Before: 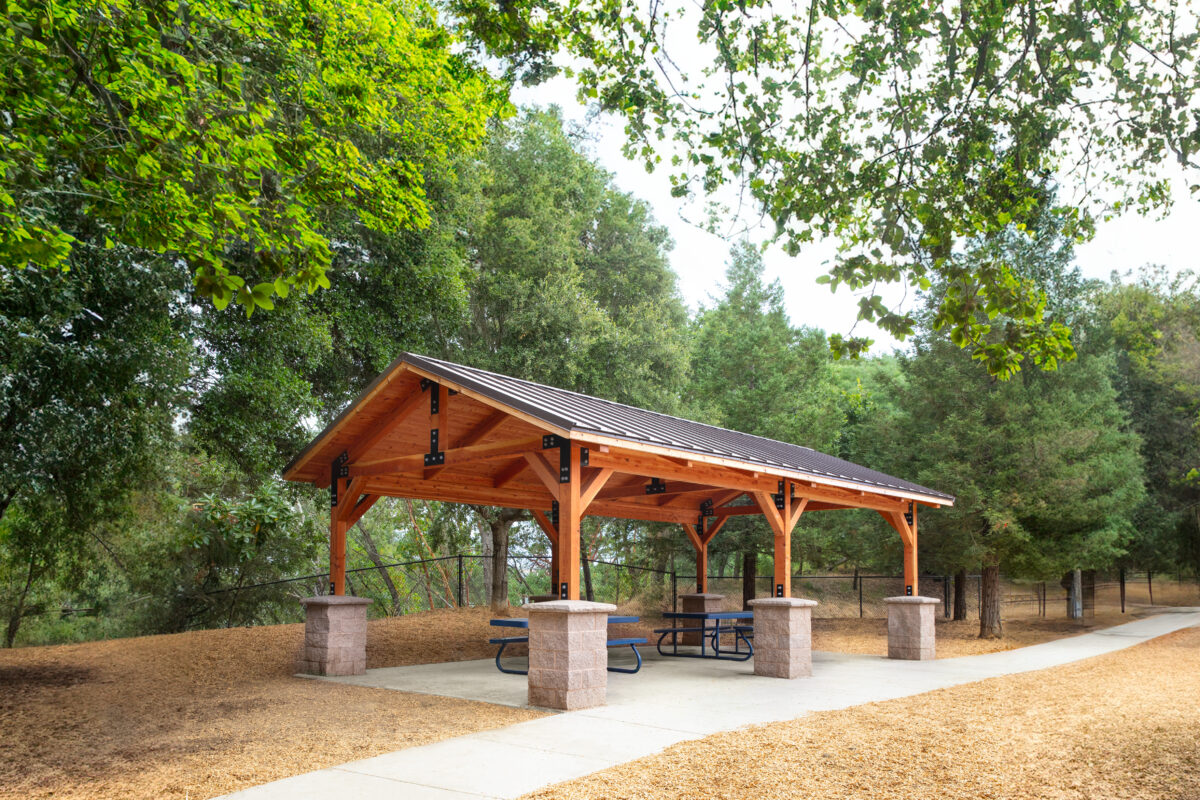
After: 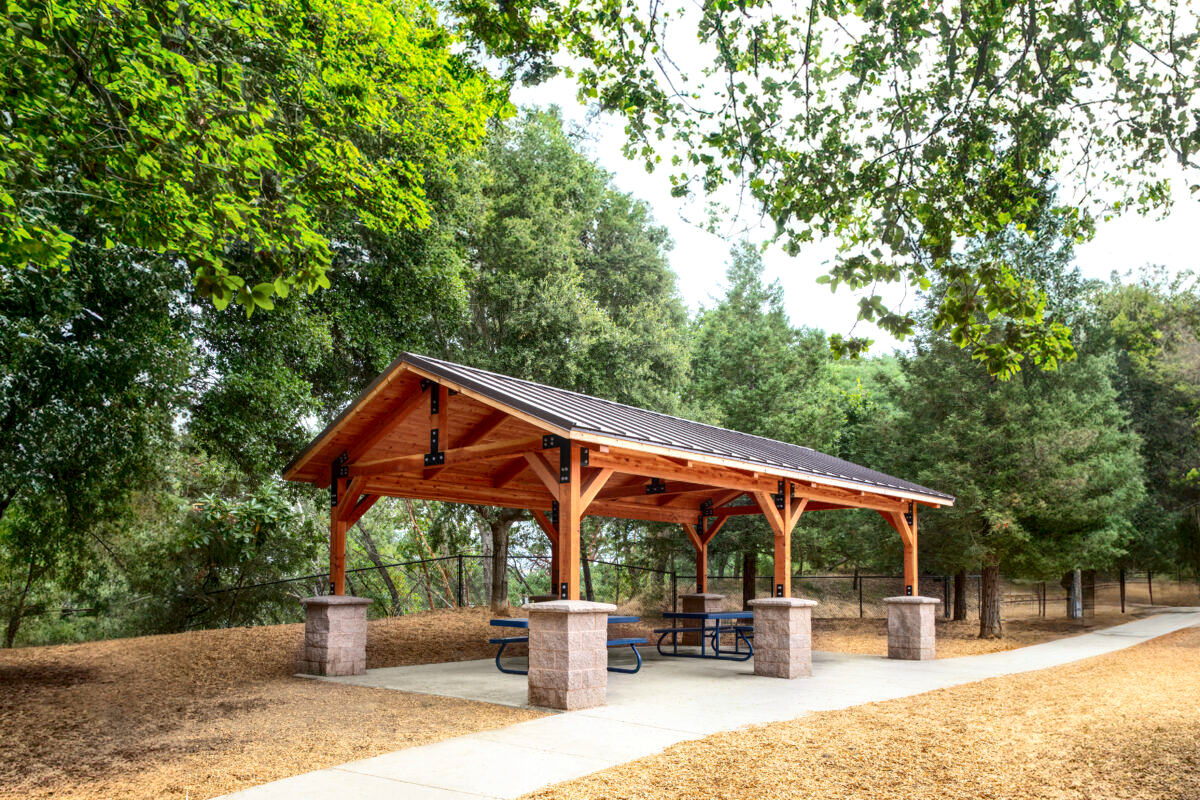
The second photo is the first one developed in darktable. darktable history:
contrast brightness saturation: contrast 0.288
tone equalizer: edges refinement/feathering 500, mask exposure compensation -1.57 EV, preserve details no
local contrast: on, module defaults
shadows and highlights: on, module defaults
